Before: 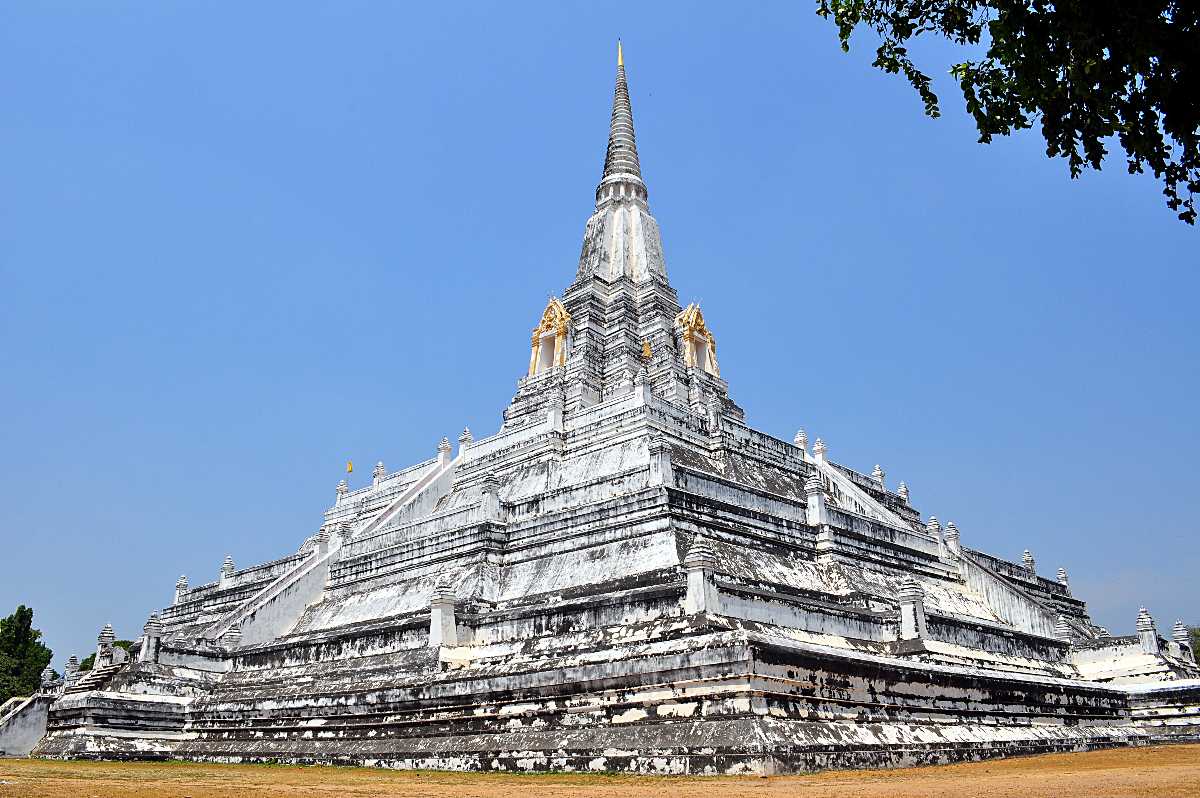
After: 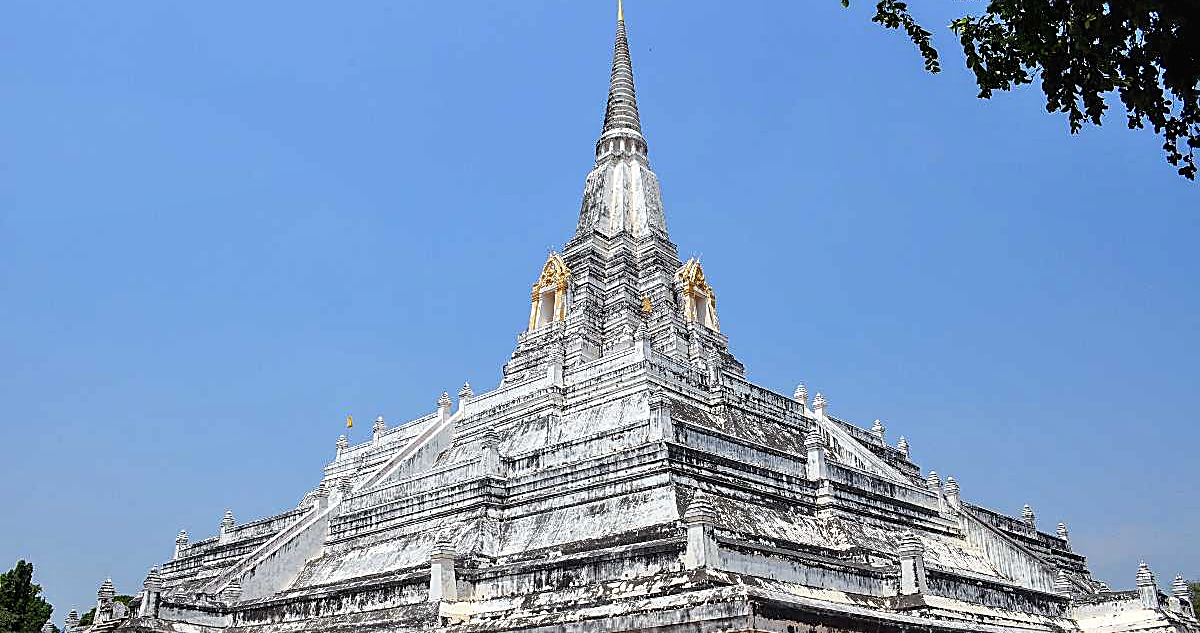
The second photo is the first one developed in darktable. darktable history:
crop and rotate: top 5.662%, bottom 14.993%
sharpen: on, module defaults
local contrast: on, module defaults
